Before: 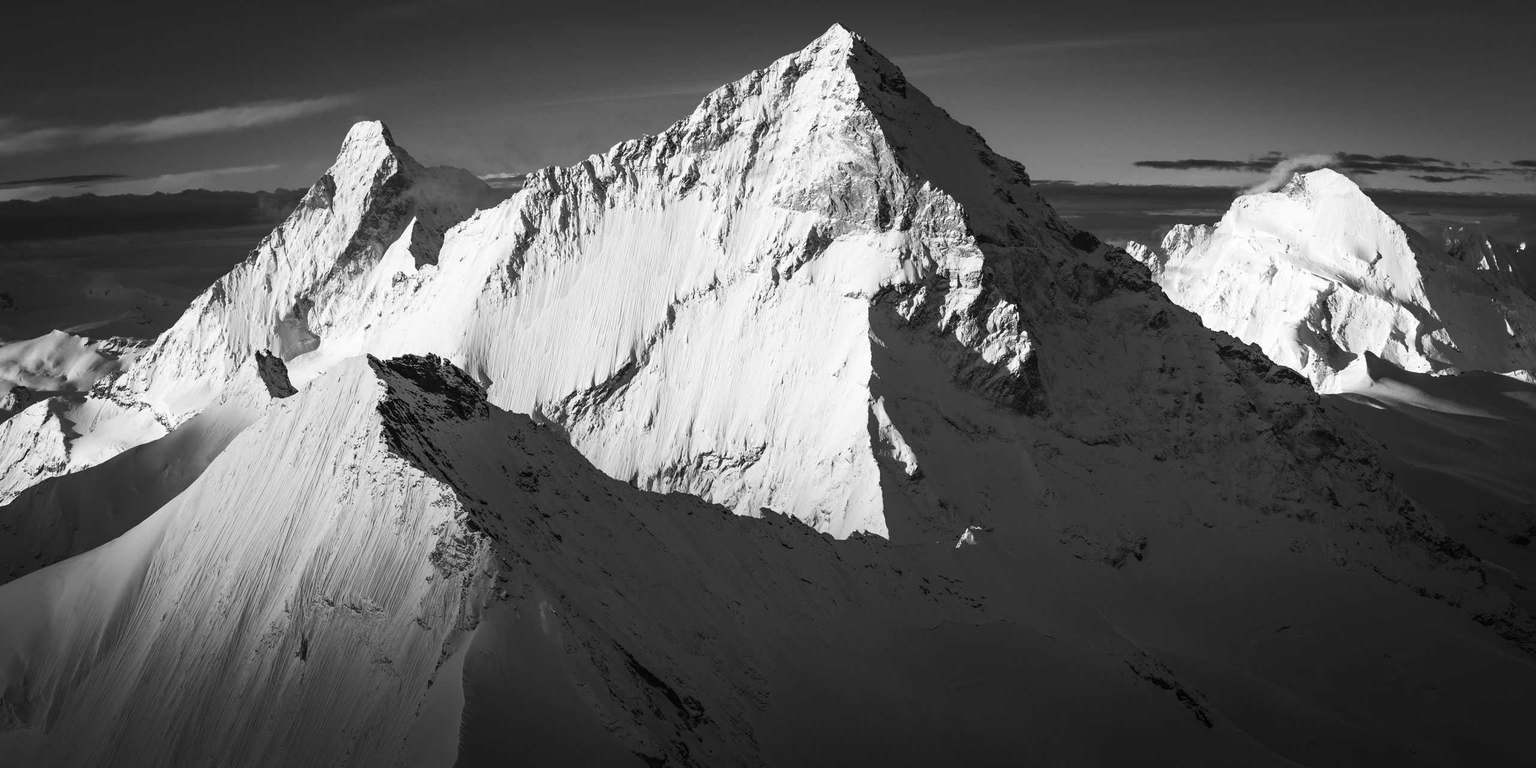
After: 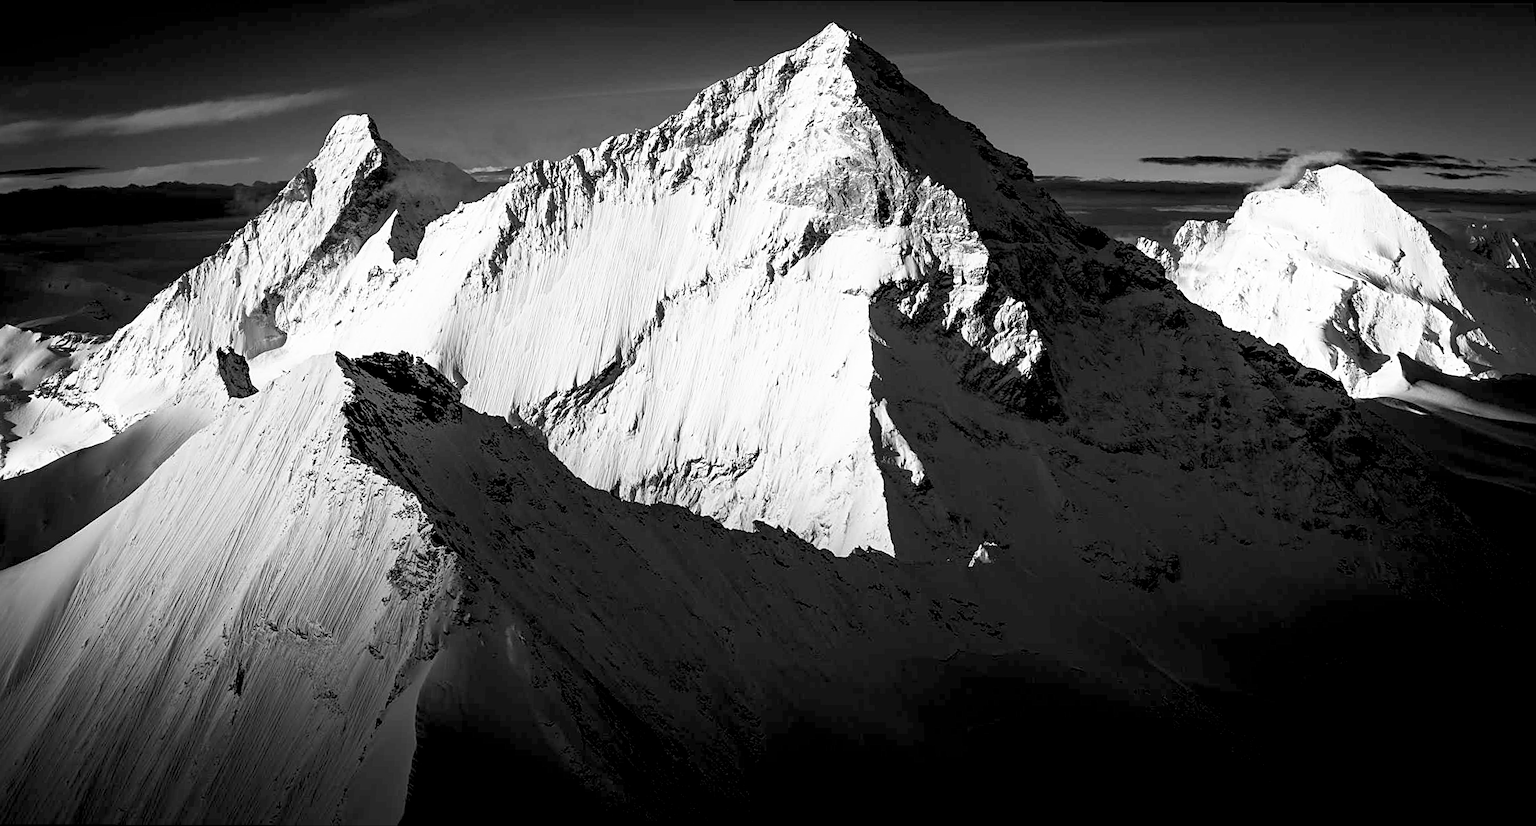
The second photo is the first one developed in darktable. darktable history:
rotate and perspective: rotation 0.215°, lens shift (vertical) -0.139, crop left 0.069, crop right 0.939, crop top 0.002, crop bottom 0.996
sharpen: on, module defaults
base curve: curves: ch0 [(0.017, 0) (0.425, 0.441) (0.844, 0.933) (1, 1)], preserve colors none
